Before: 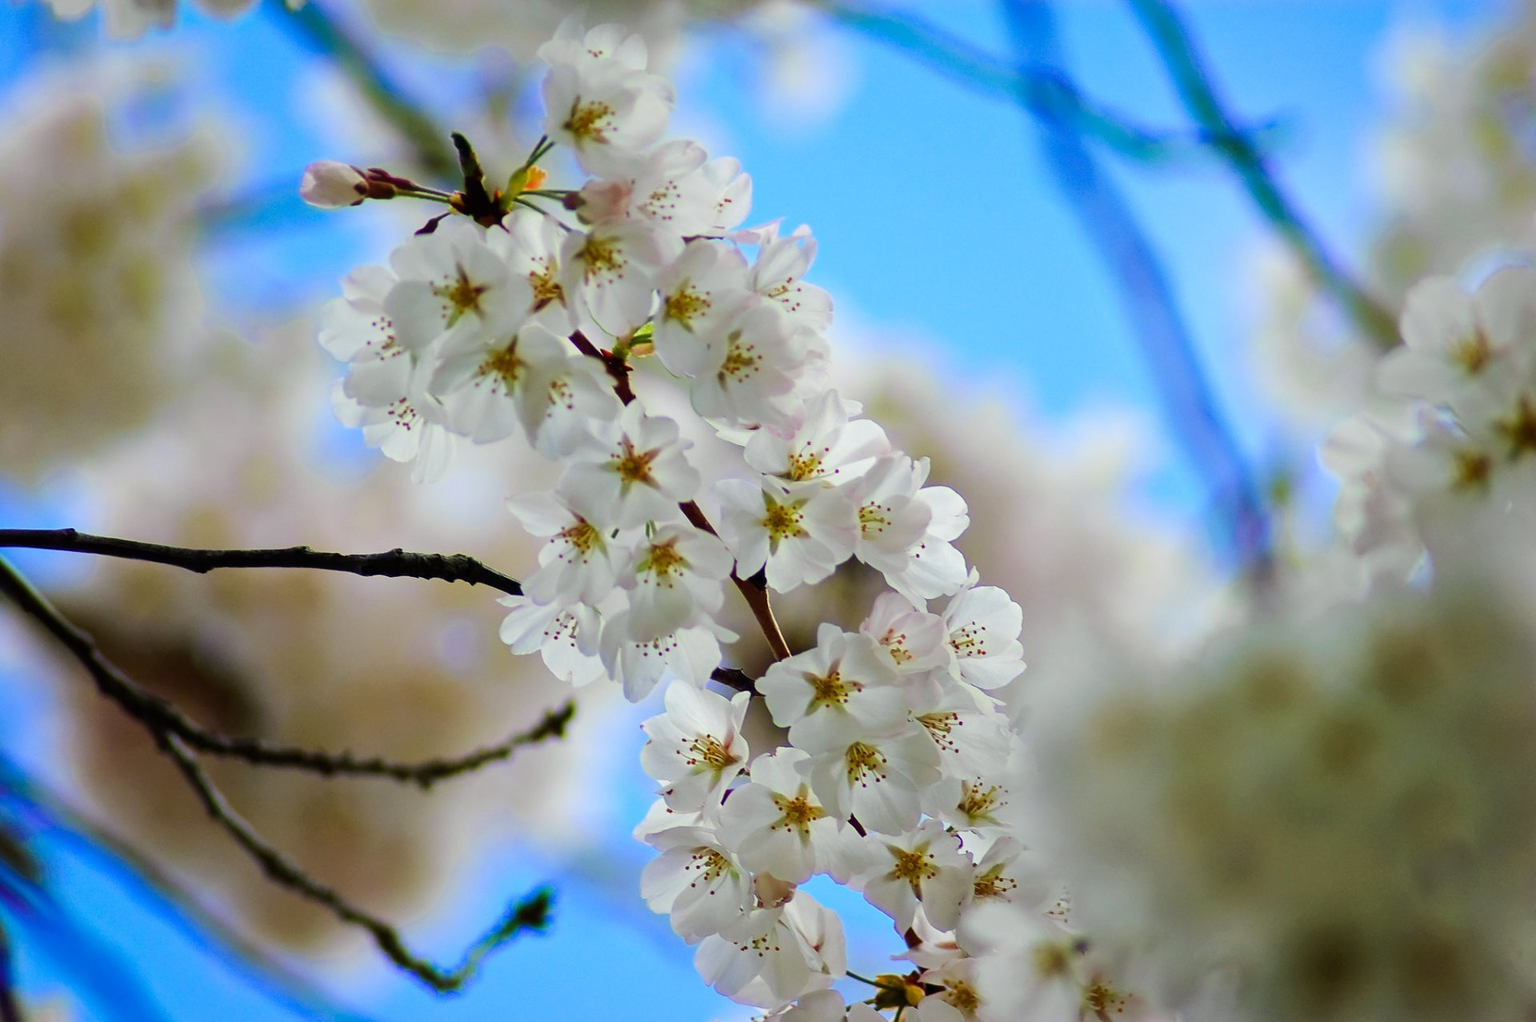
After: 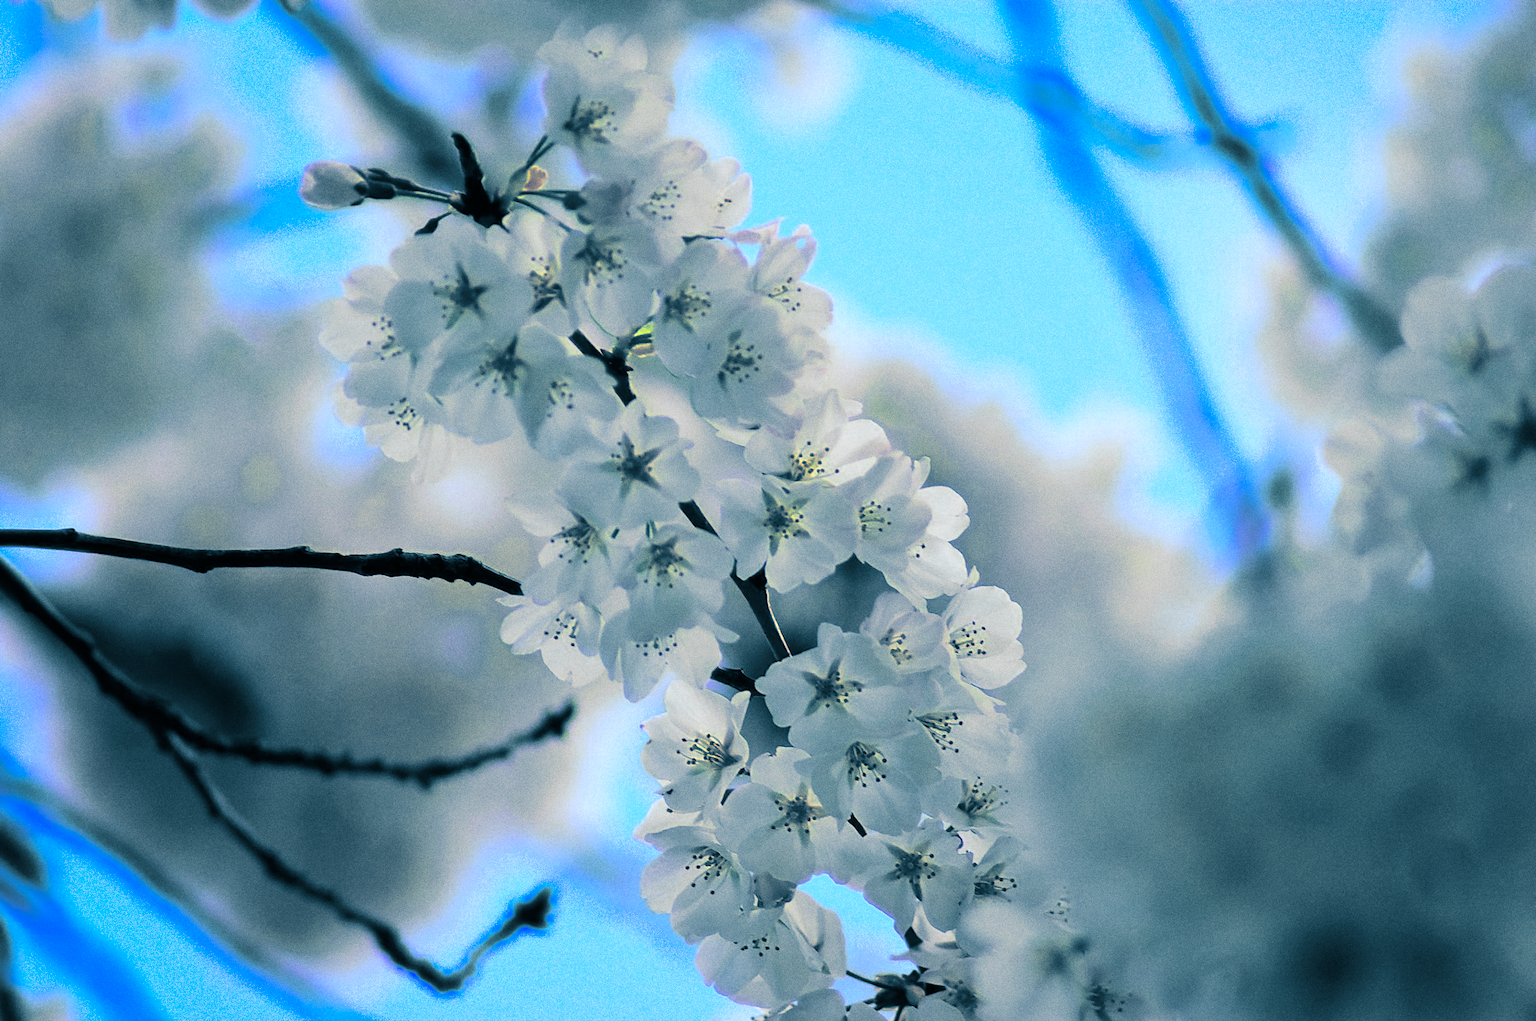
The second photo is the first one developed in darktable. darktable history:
color zones: curves: ch0 [(0, 0.485) (0.178, 0.476) (0.261, 0.623) (0.411, 0.403) (0.708, 0.603) (0.934, 0.412)]; ch1 [(0.003, 0.485) (0.149, 0.496) (0.229, 0.584) (0.326, 0.551) (0.484, 0.262) (0.757, 0.643)]
split-toning: shadows › hue 212.4°, balance -70
grain: coarseness 0.09 ISO
exposure: exposure -0.072 EV, compensate highlight preservation false
